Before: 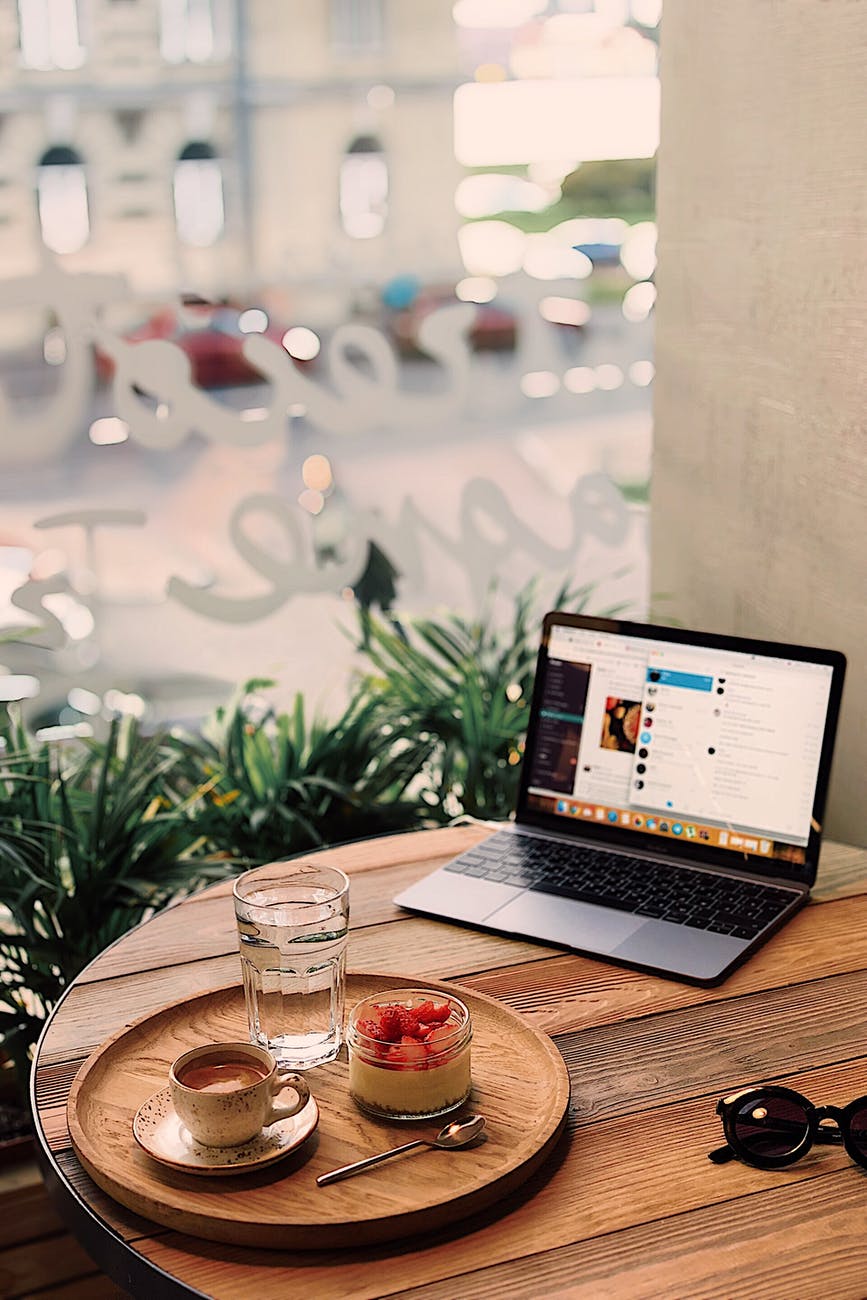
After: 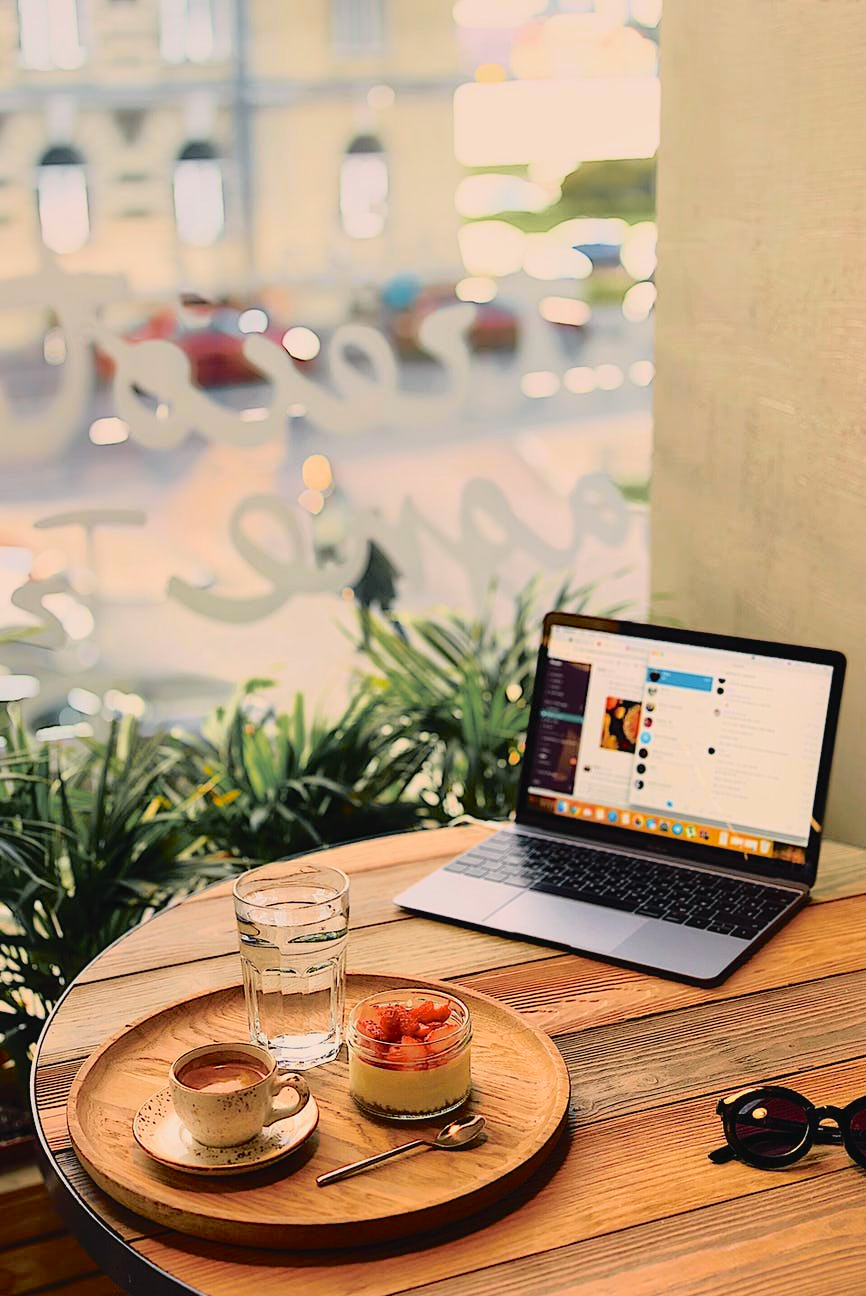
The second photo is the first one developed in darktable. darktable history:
shadows and highlights: on, module defaults
tone curve: curves: ch0 [(0, 0.013) (0.129, 0.1) (0.291, 0.375) (0.46, 0.576) (0.667, 0.78) (0.851, 0.903) (0.997, 0.951)]; ch1 [(0, 0) (0.353, 0.344) (0.45, 0.46) (0.498, 0.495) (0.528, 0.531) (0.563, 0.566) (0.592, 0.609) (0.657, 0.672) (1, 1)]; ch2 [(0, 0) (0.333, 0.346) (0.375, 0.375) (0.427, 0.44) (0.5, 0.501) (0.505, 0.505) (0.544, 0.573) (0.576, 0.615) (0.612, 0.644) (0.66, 0.715) (1, 1)], color space Lab, independent channels, preserve colors none
crop: top 0.05%, bottom 0.098%
